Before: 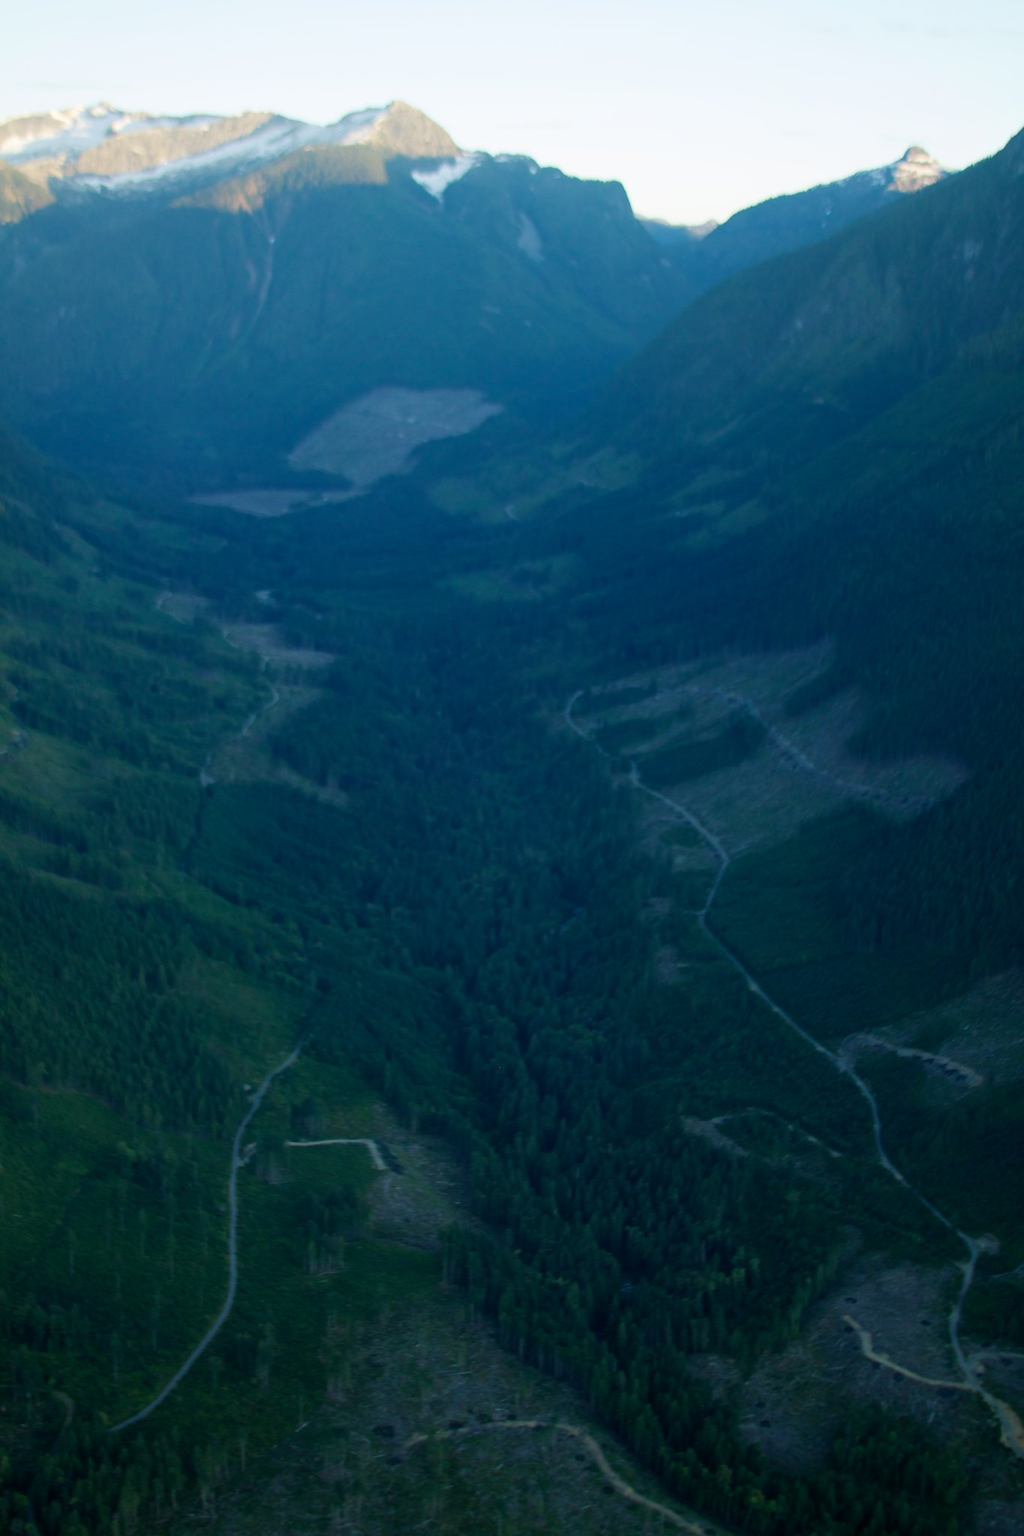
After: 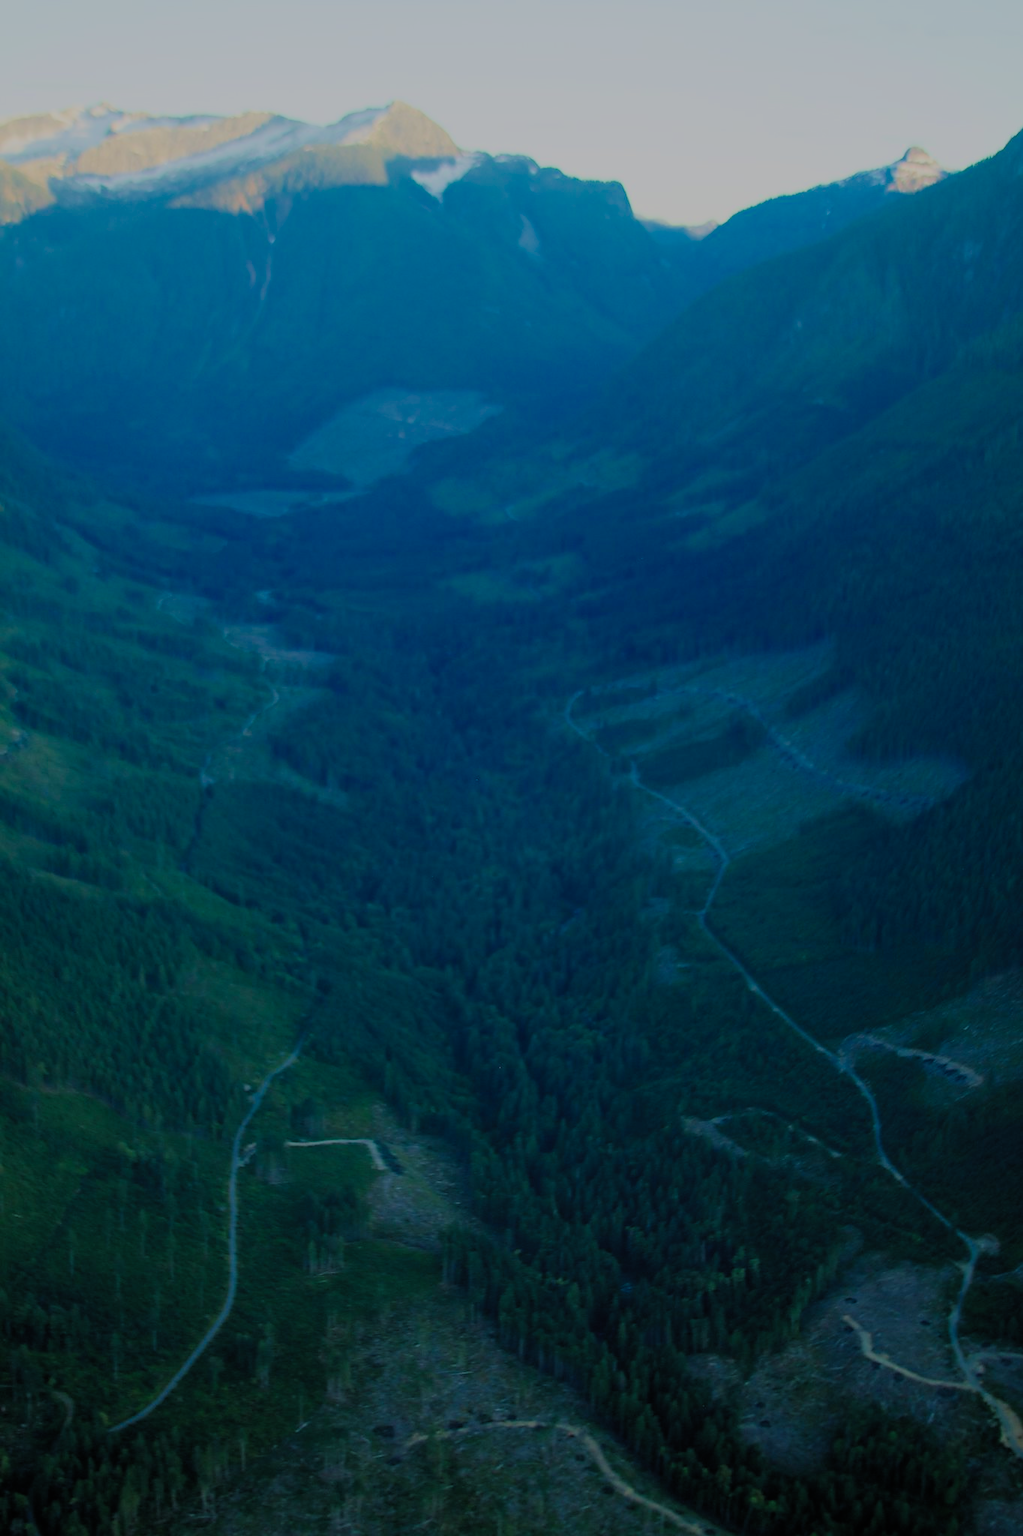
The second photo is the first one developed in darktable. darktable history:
sharpen: radius 1.864, amount 0.398, threshold 1.271
filmic rgb: white relative exposure 8 EV, threshold 3 EV, hardness 2.44, latitude 10.07%, contrast 0.72, highlights saturation mix 10%, shadows ↔ highlights balance 1.38%, color science v4 (2020), enable highlight reconstruction true
